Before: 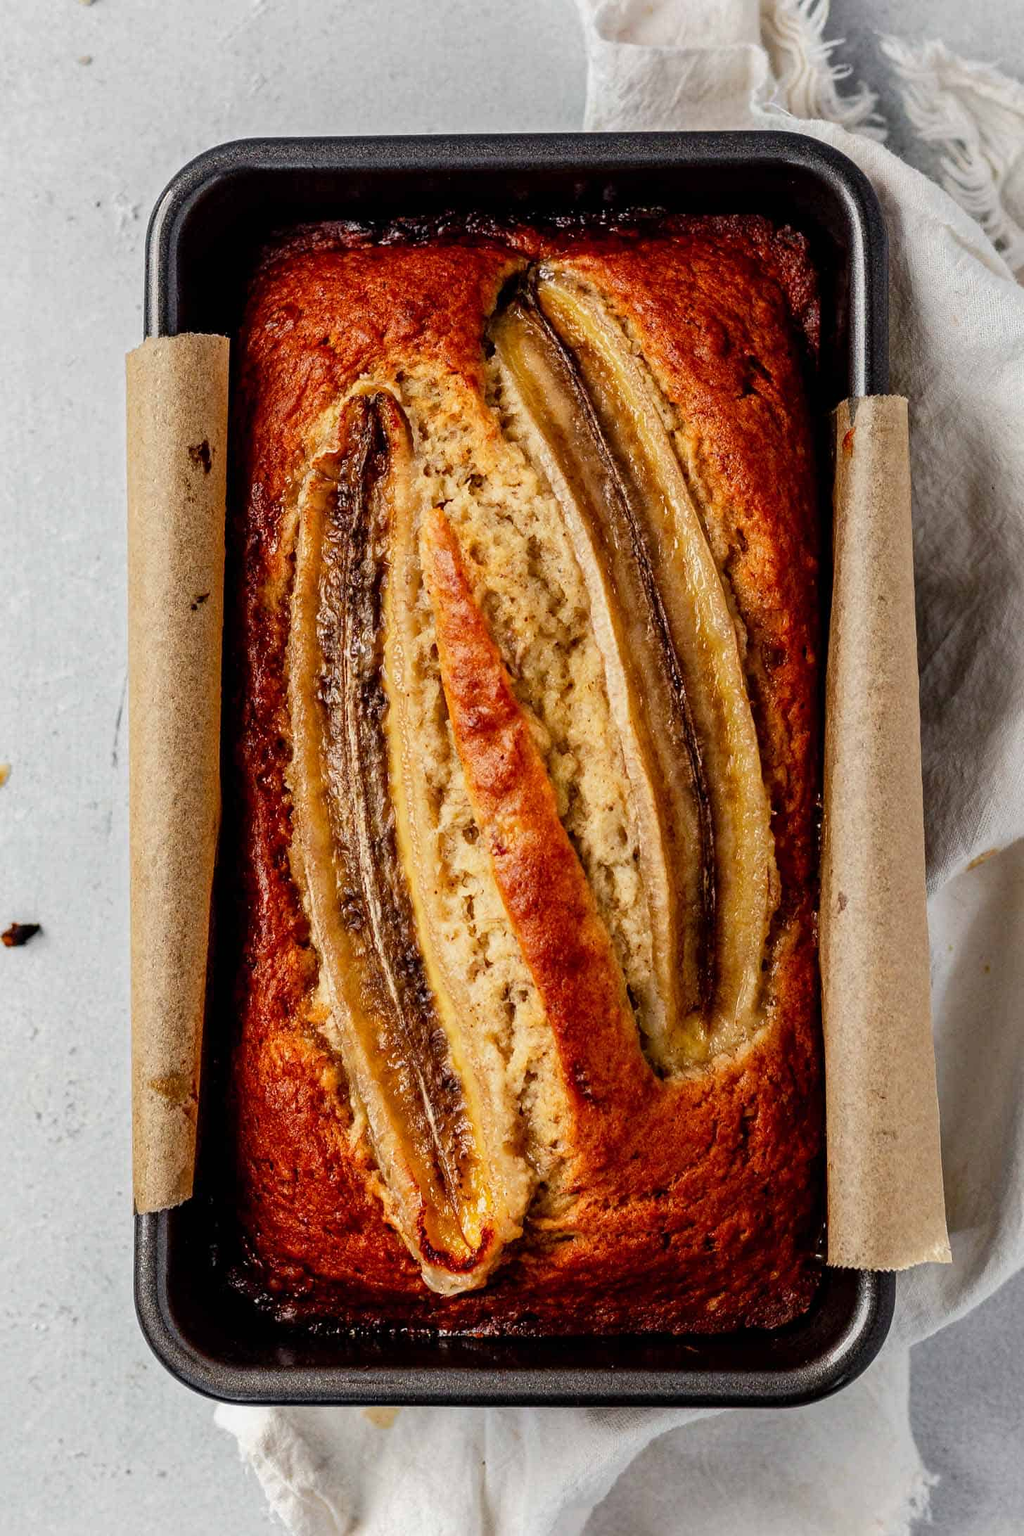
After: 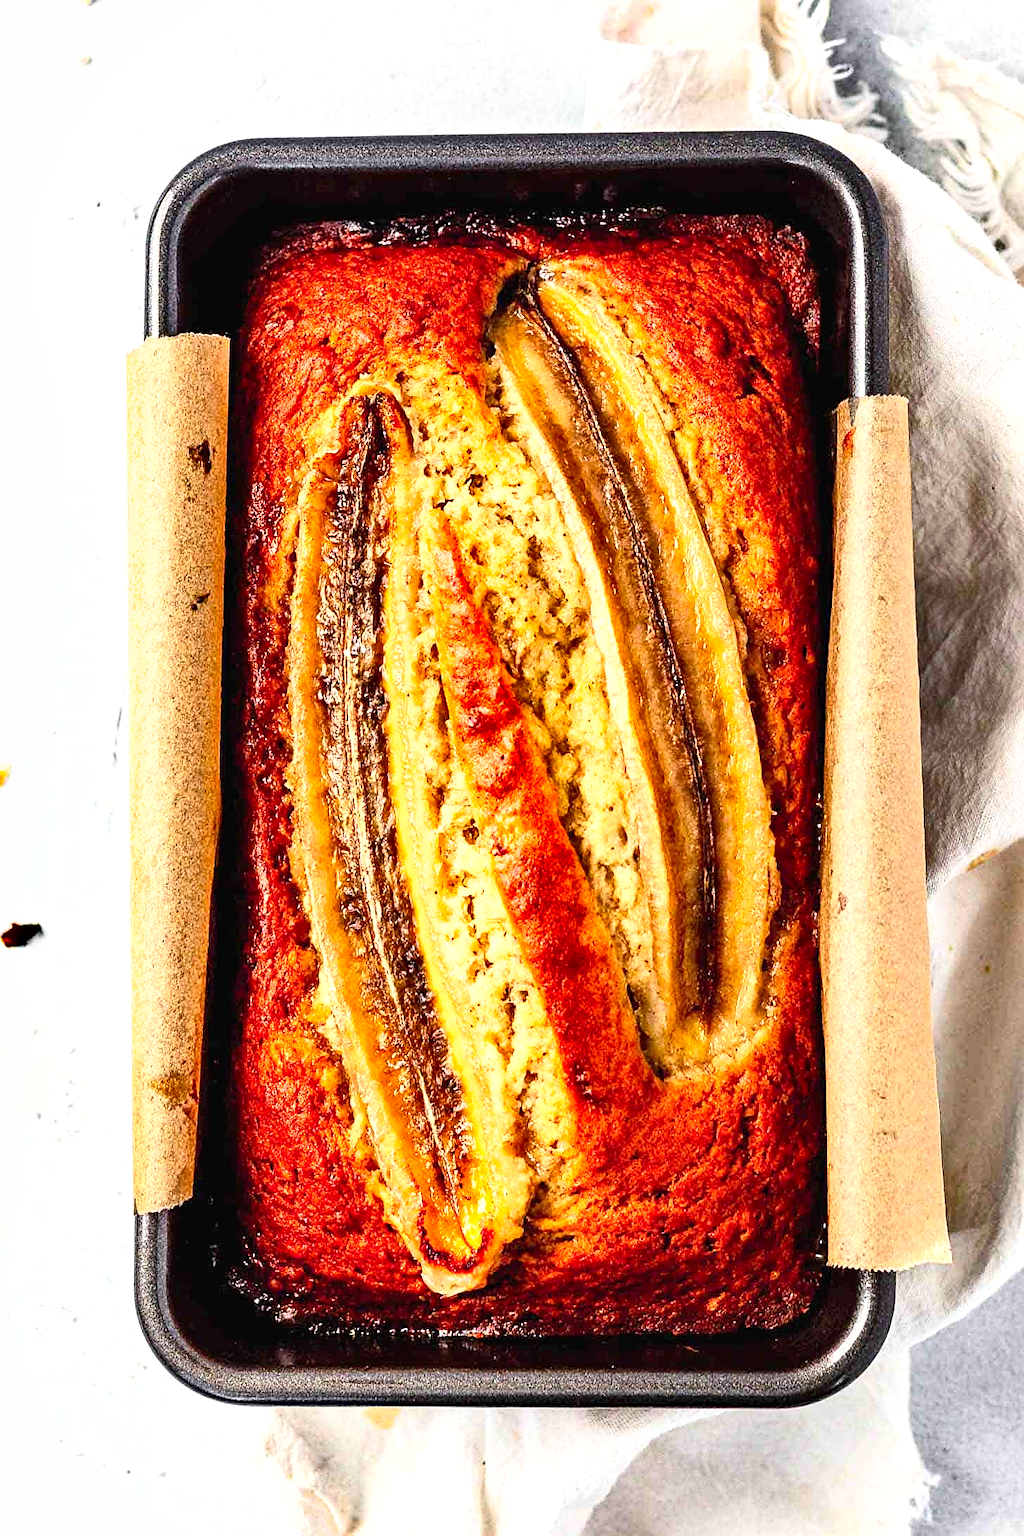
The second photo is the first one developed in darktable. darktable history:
shadows and highlights: soften with gaussian
contrast brightness saturation: contrast 0.2, brightness 0.16, saturation 0.22
sharpen: on, module defaults
exposure: black level correction 0, exposure 1.015 EV, compensate exposure bias true, compensate highlight preservation false
